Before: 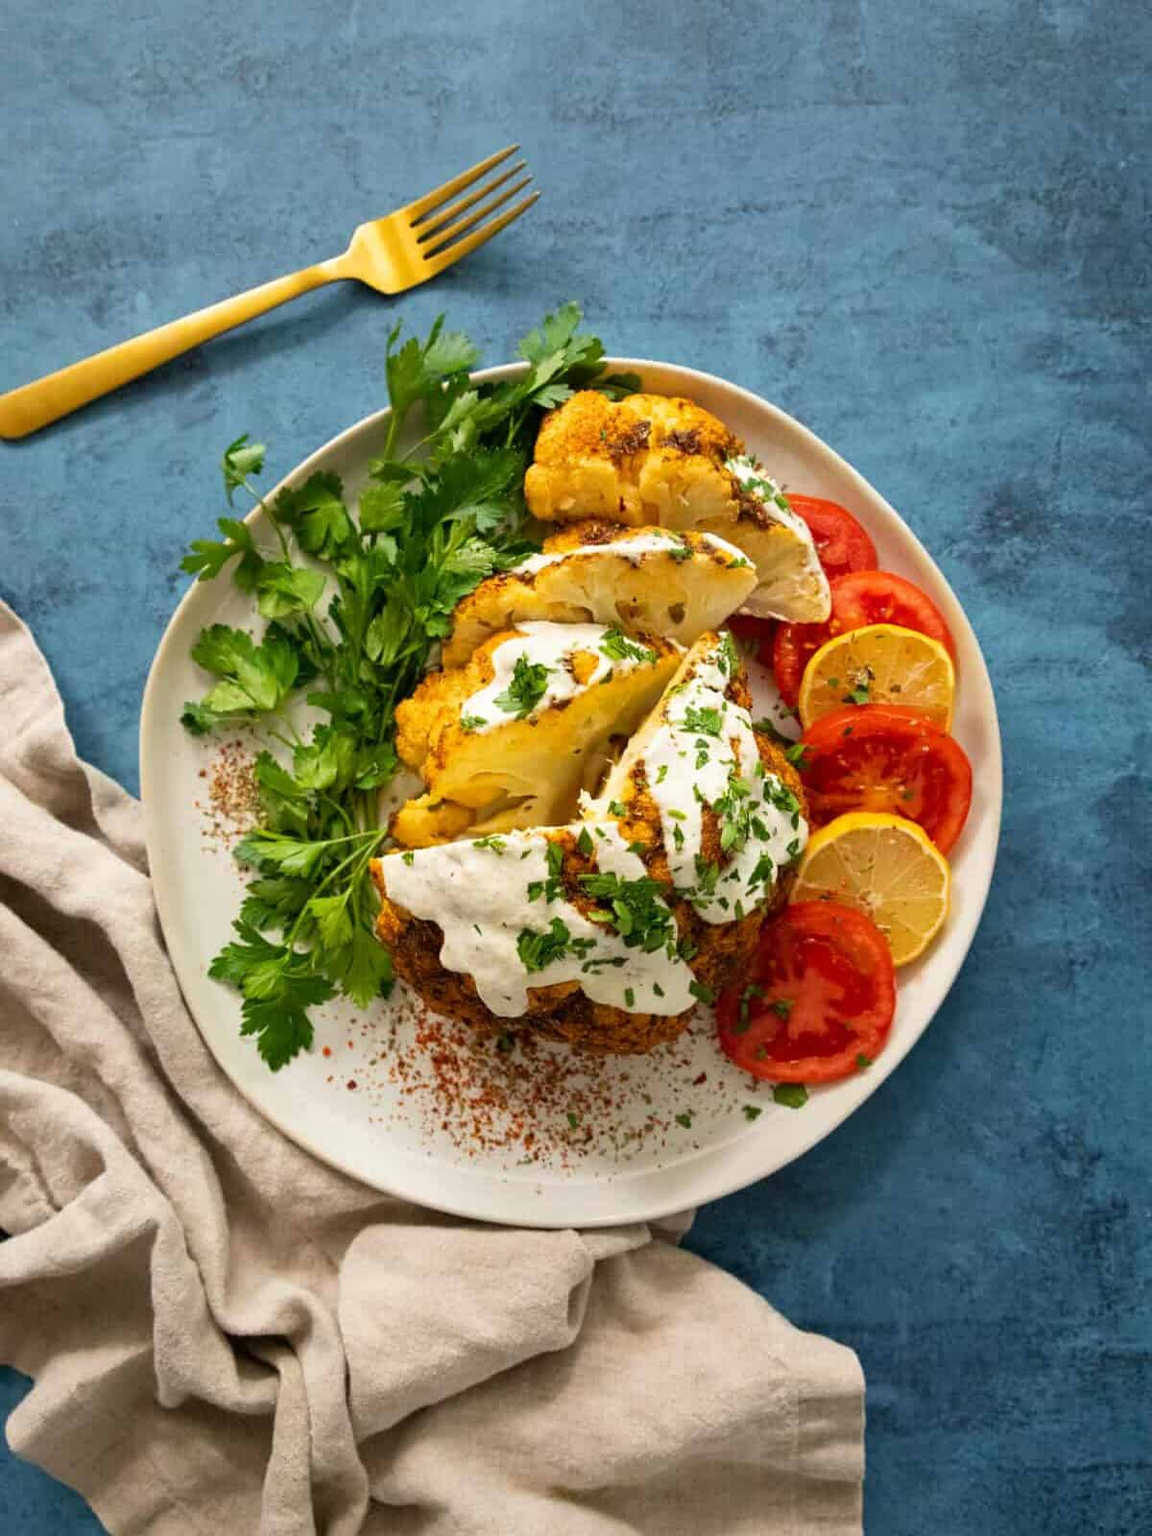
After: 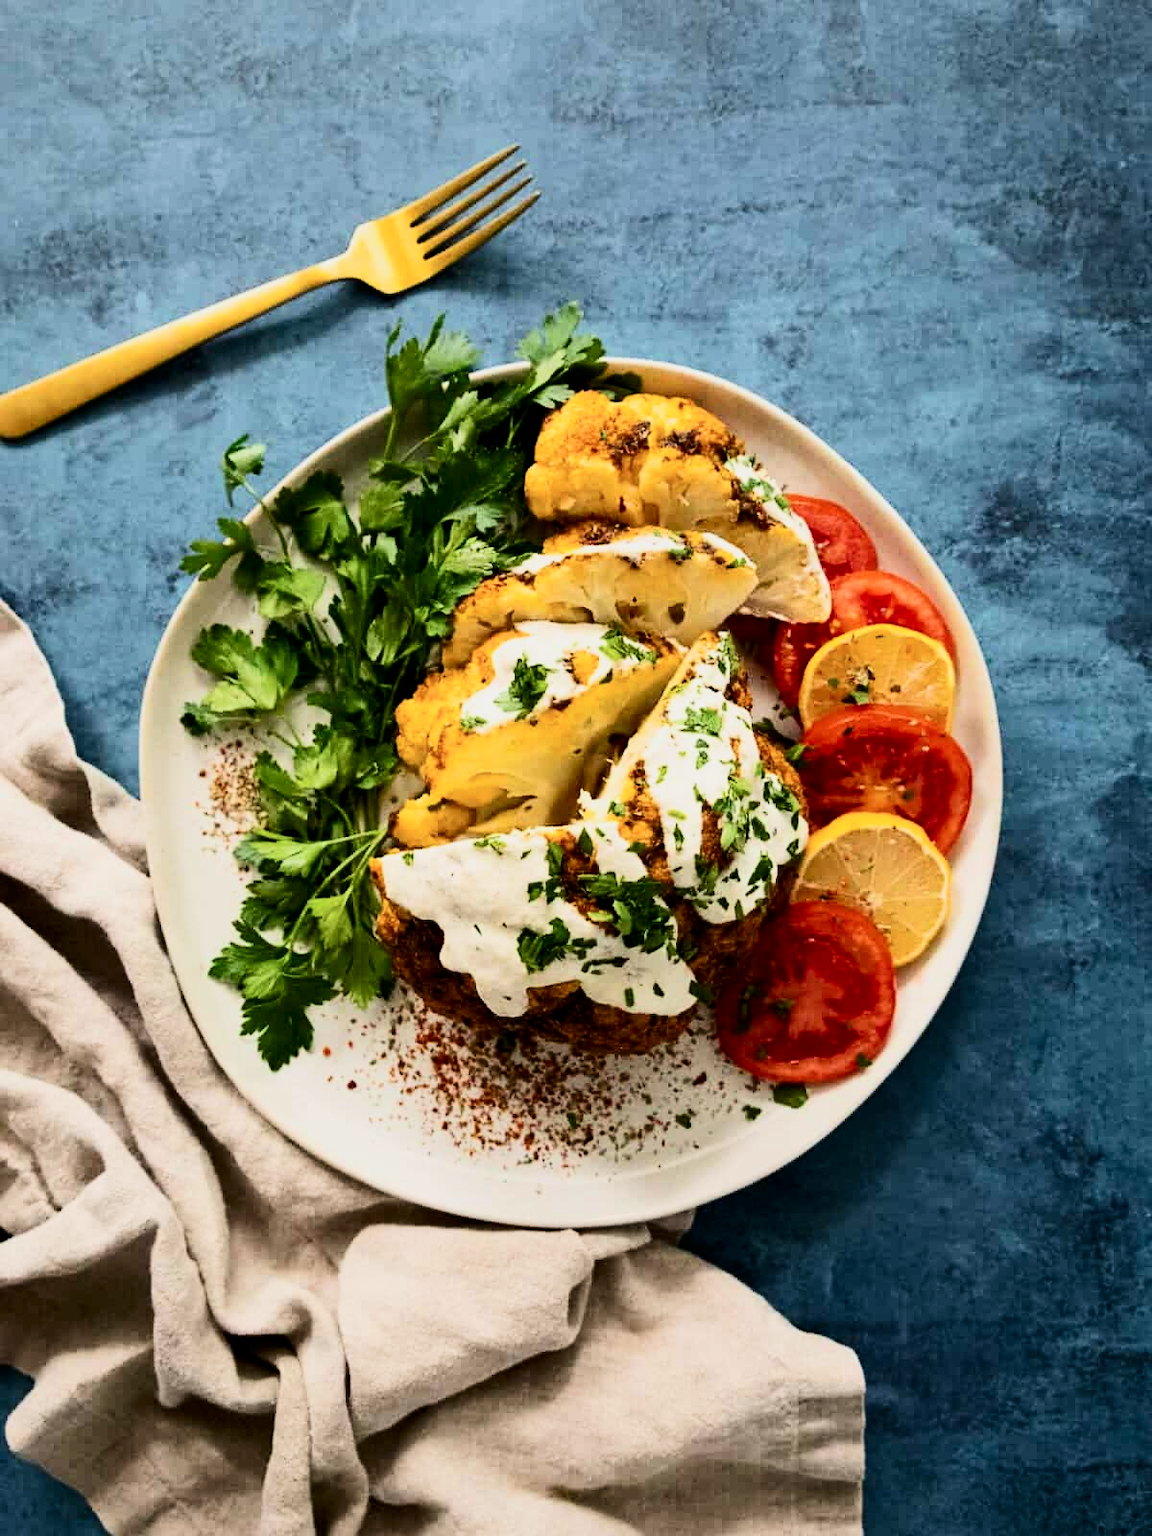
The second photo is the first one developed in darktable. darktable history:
contrast brightness saturation: contrast 0.283
filmic rgb: black relative exposure -7.65 EV, white relative exposure 4.56 EV, hardness 3.61, contrast 1.255
